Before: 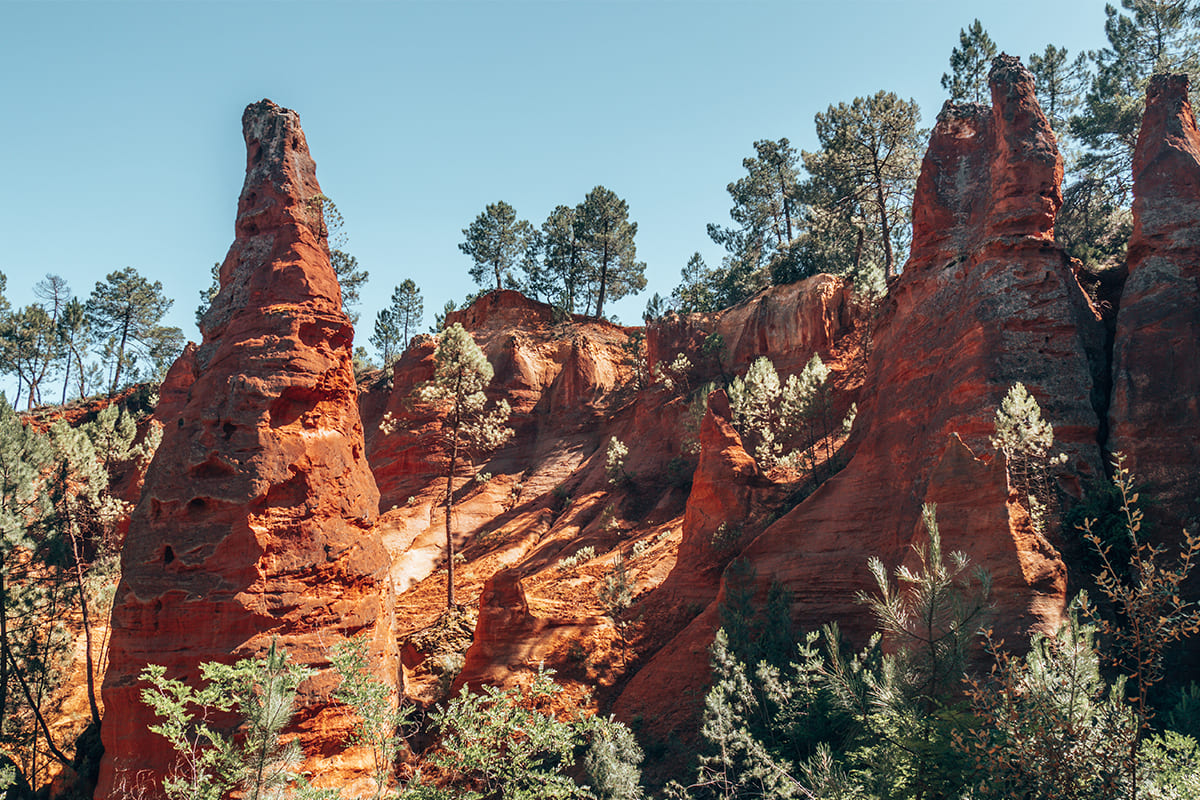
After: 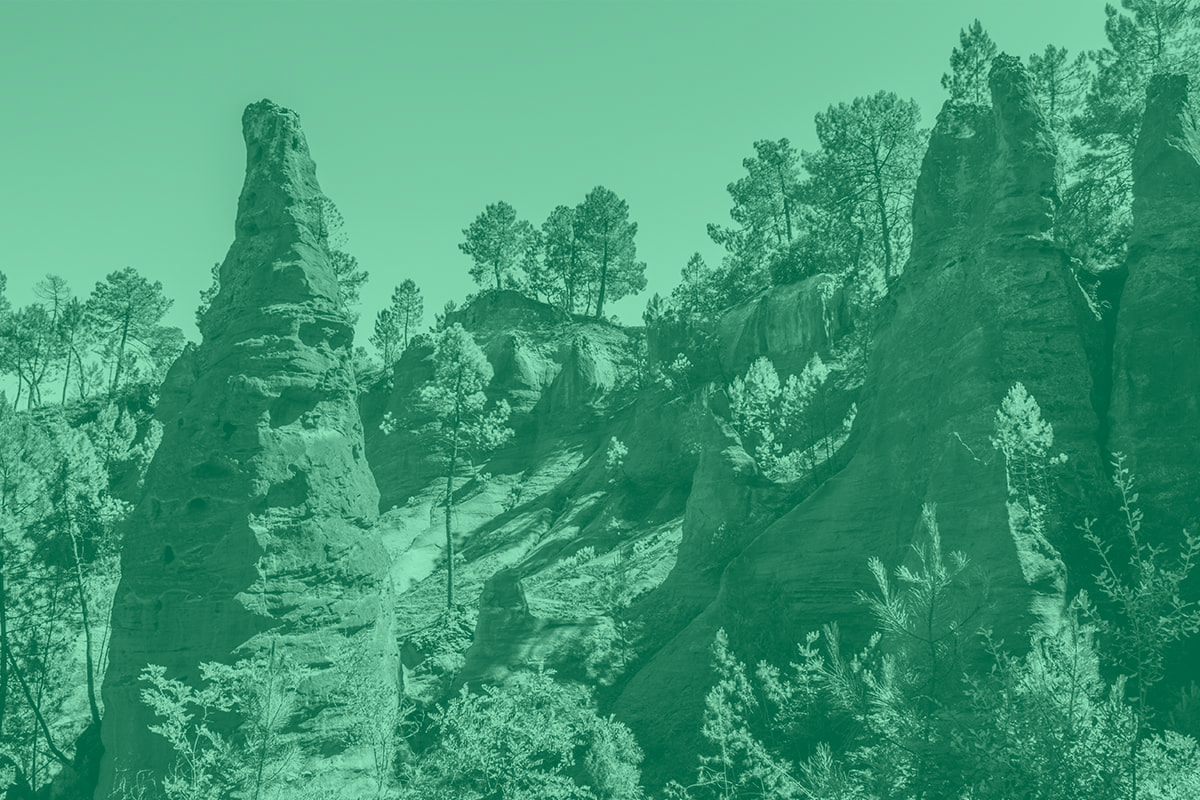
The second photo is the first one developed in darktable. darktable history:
exposure: exposure 0.078 EV, compensate highlight preservation false
colorize: hue 147.6°, saturation 65%, lightness 21.64%
contrast brightness saturation: brightness -0.09
tone equalizer: -8 EV 0.06 EV, smoothing diameter 25%, edges refinement/feathering 10, preserve details guided filter
